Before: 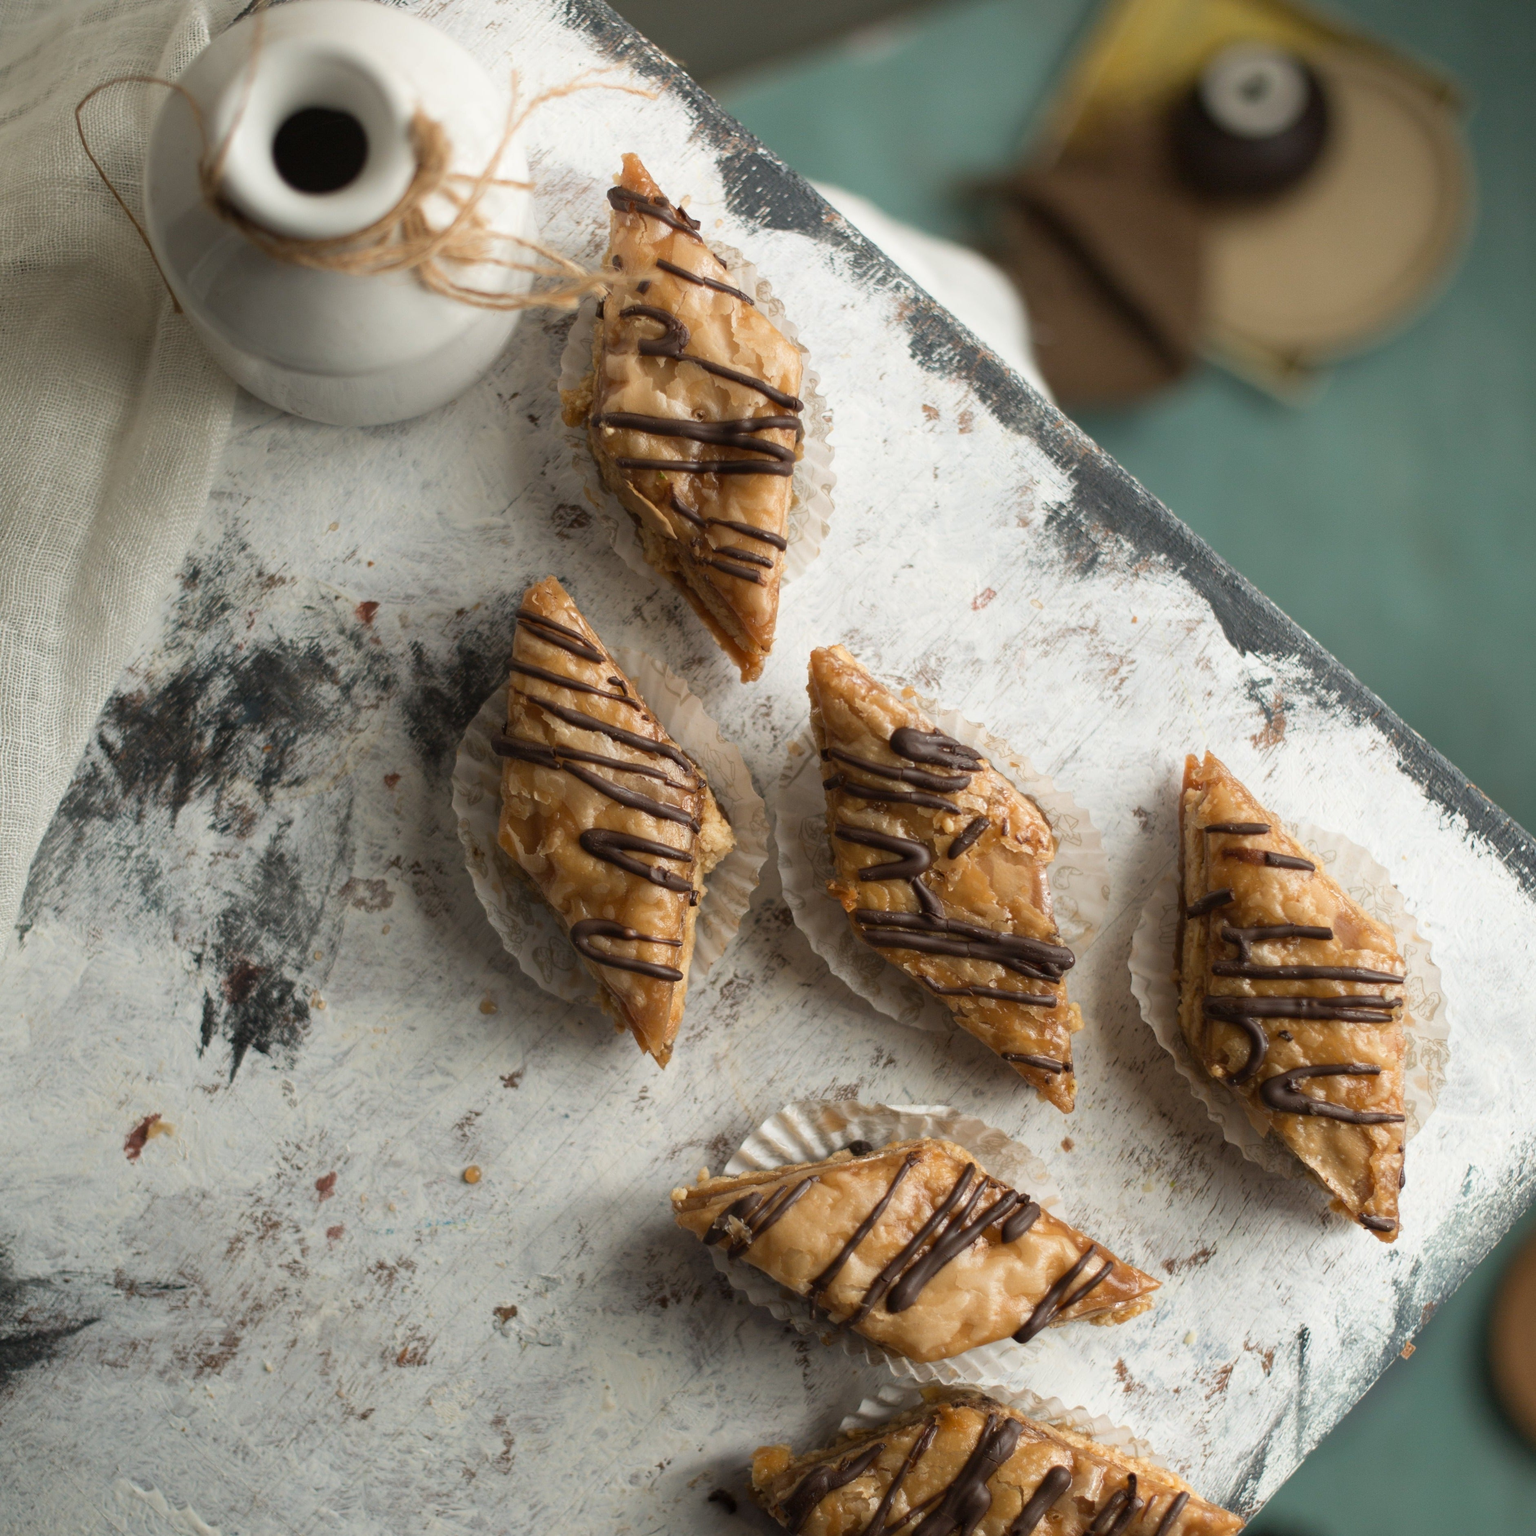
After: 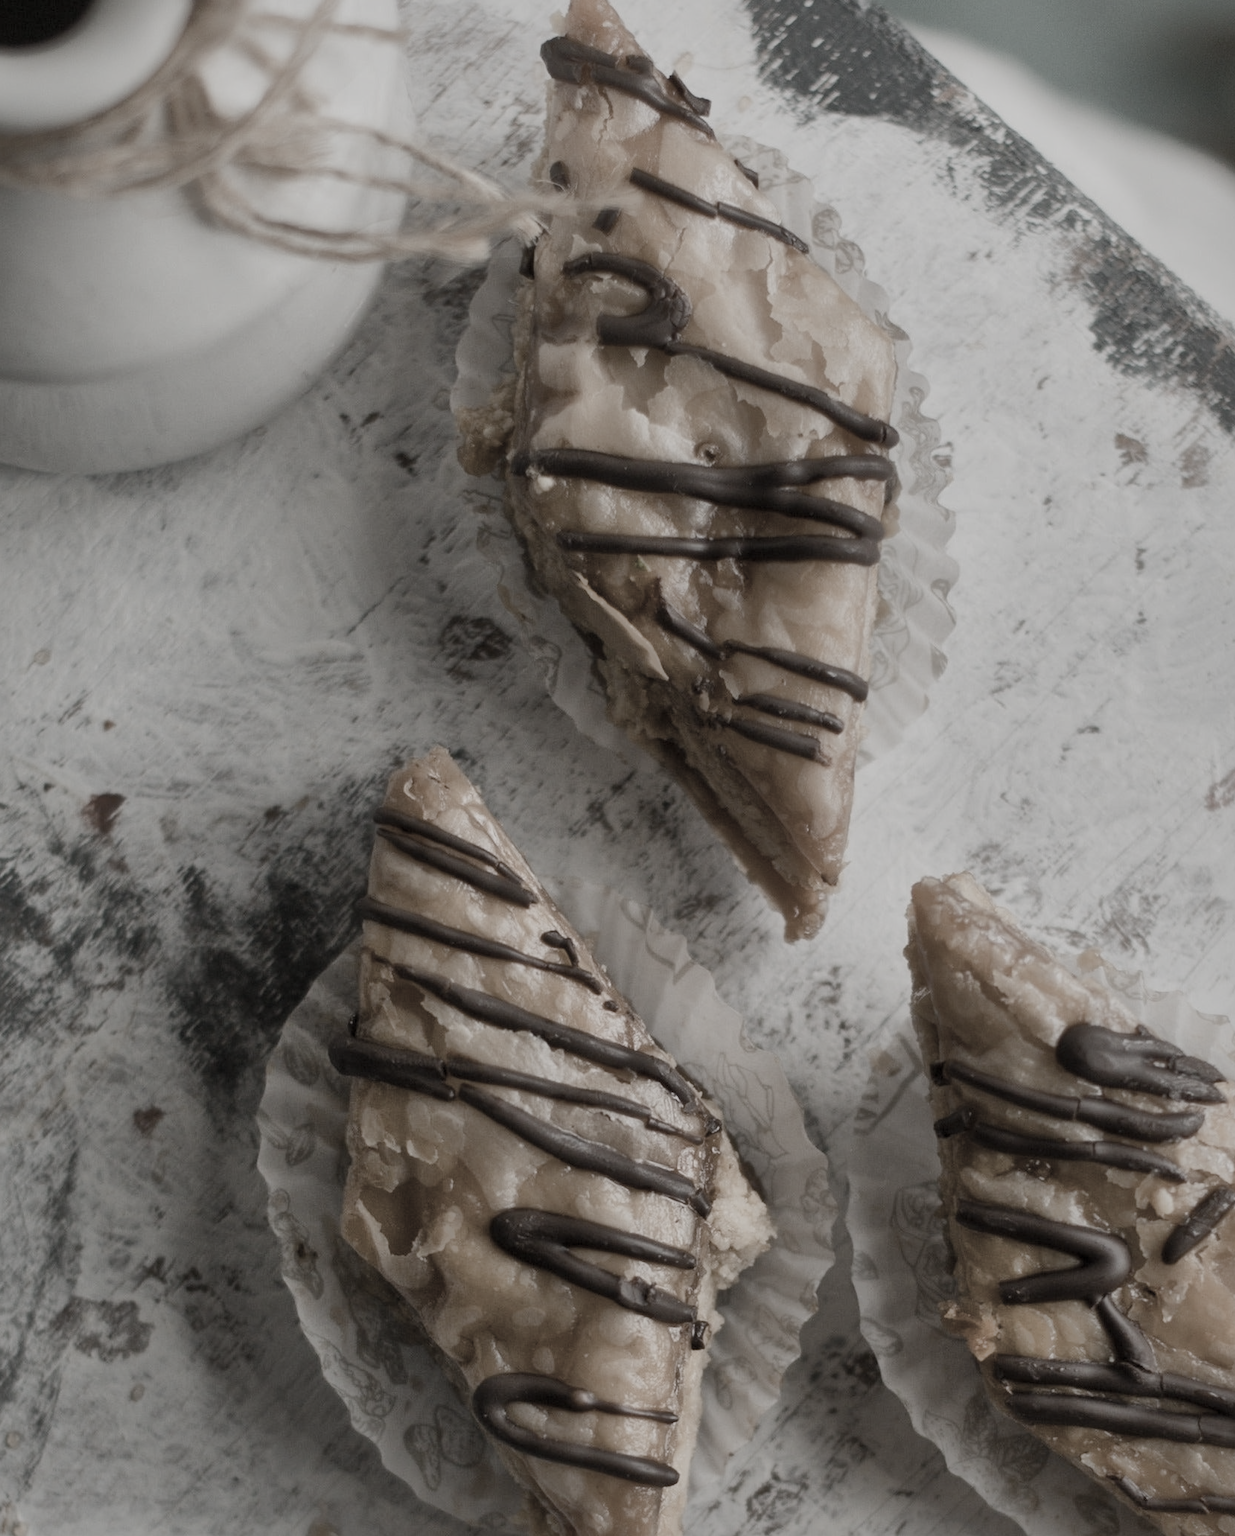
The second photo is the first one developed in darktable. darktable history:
base curve: curves: ch0 [(0, 0) (0.235, 0.266) (0.503, 0.496) (0.786, 0.72) (1, 1)]
color balance rgb: shadows lift › chroma 1%, shadows lift › hue 113°, highlights gain › chroma 0.2%, highlights gain › hue 333°, perceptual saturation grading › global saturation 20%, perceptual saturation grading › highlights -50%, perceptual saturation grading › shadows 25%, contrast -20%
color correction: saturation 0.2
levels: levels [0.029, 0.545, 0.971]
contrast brightness saturation: contrast 0.18, saturation 0.3
shadows and highlights: shadows 60, highlights -60
crop: left 20.248%, top 10.86%, right 35.675%, bottom 34.321%
